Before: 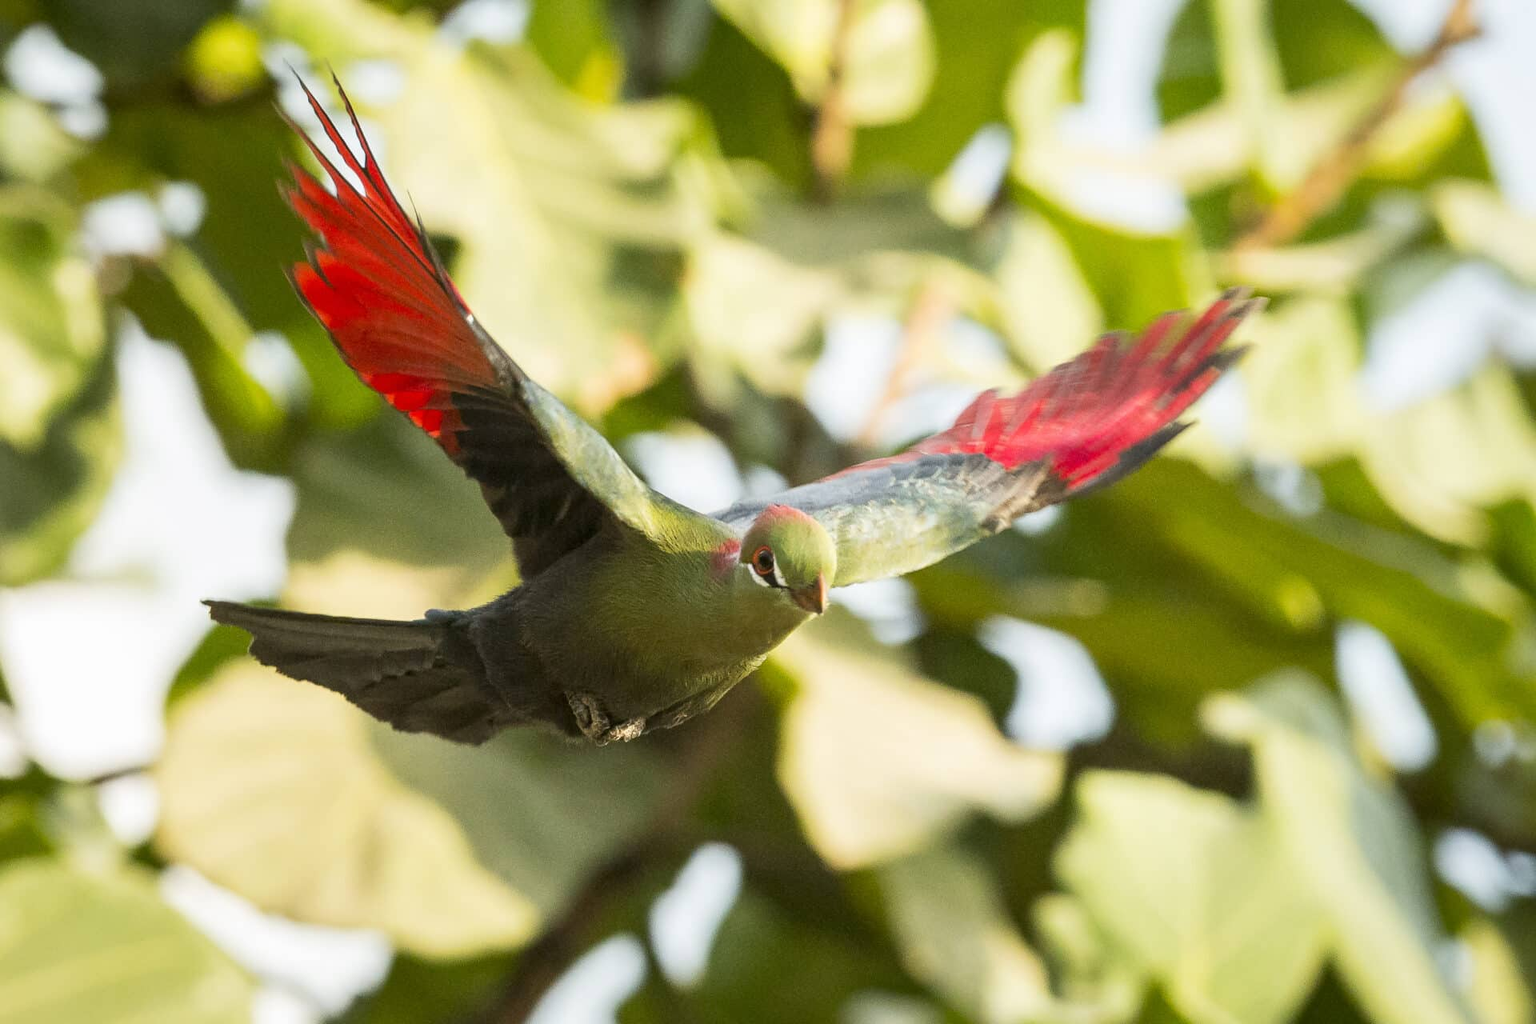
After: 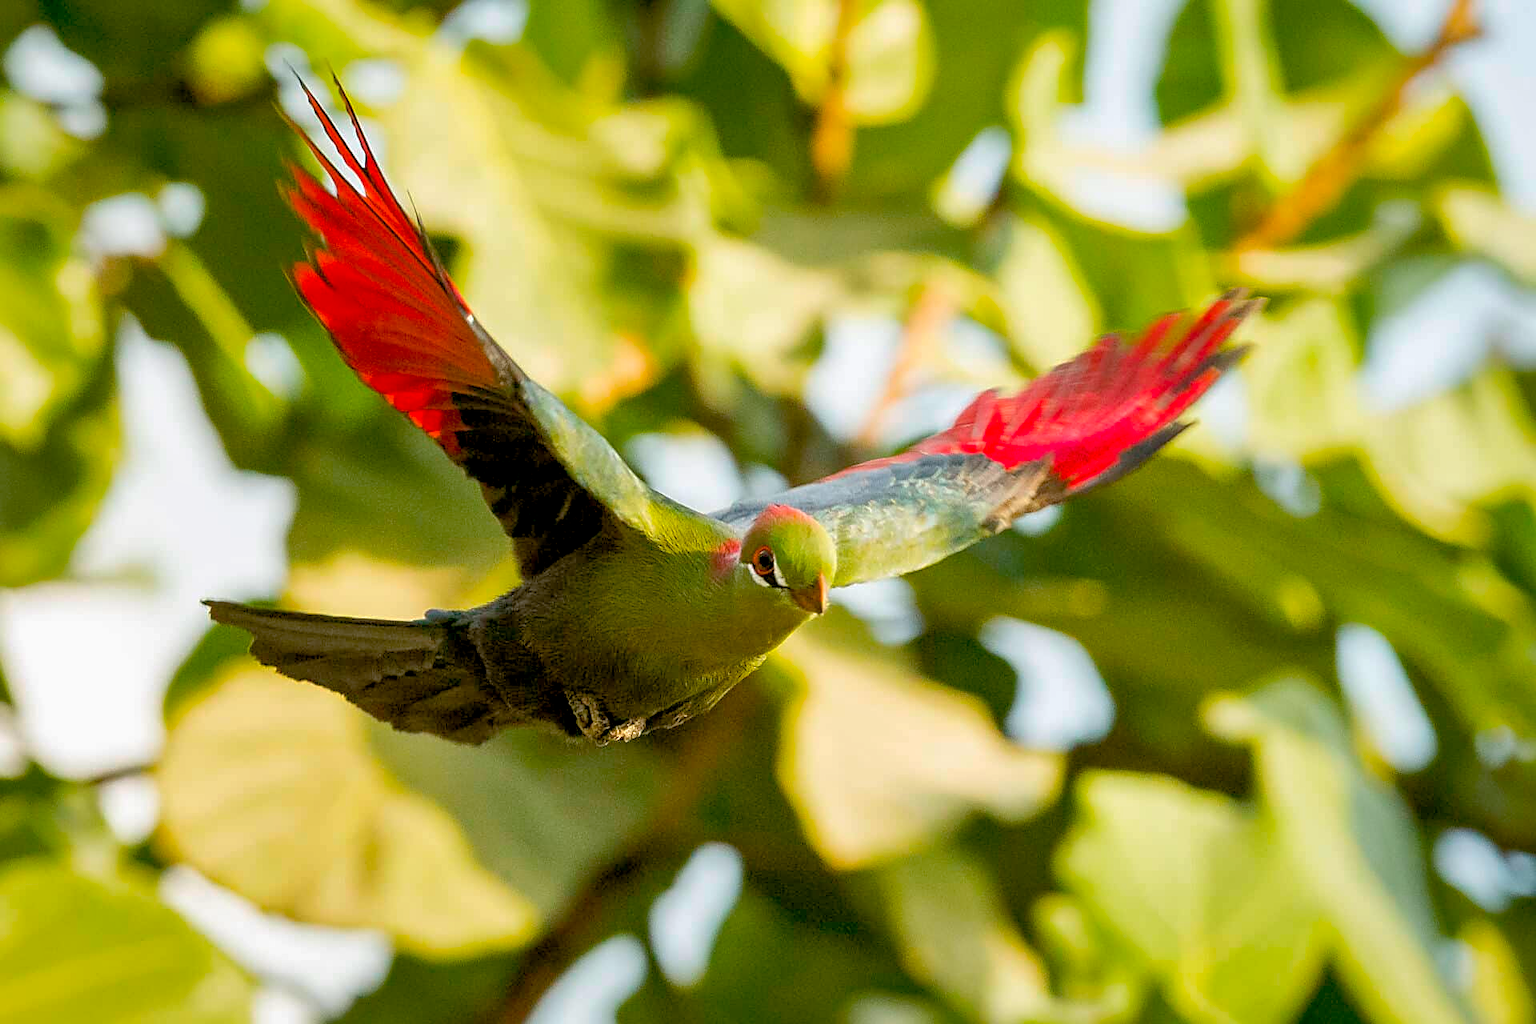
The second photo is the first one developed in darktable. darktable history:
color balance rgb: global offset › luminance -1.007%, linear chroma grading › global chroma 9.224%, perceptual saturation grading › global saturation 19.675%, global vibrance 14.66%
shadows and highlights: on, module defaults
sharpen: on, module defaults
